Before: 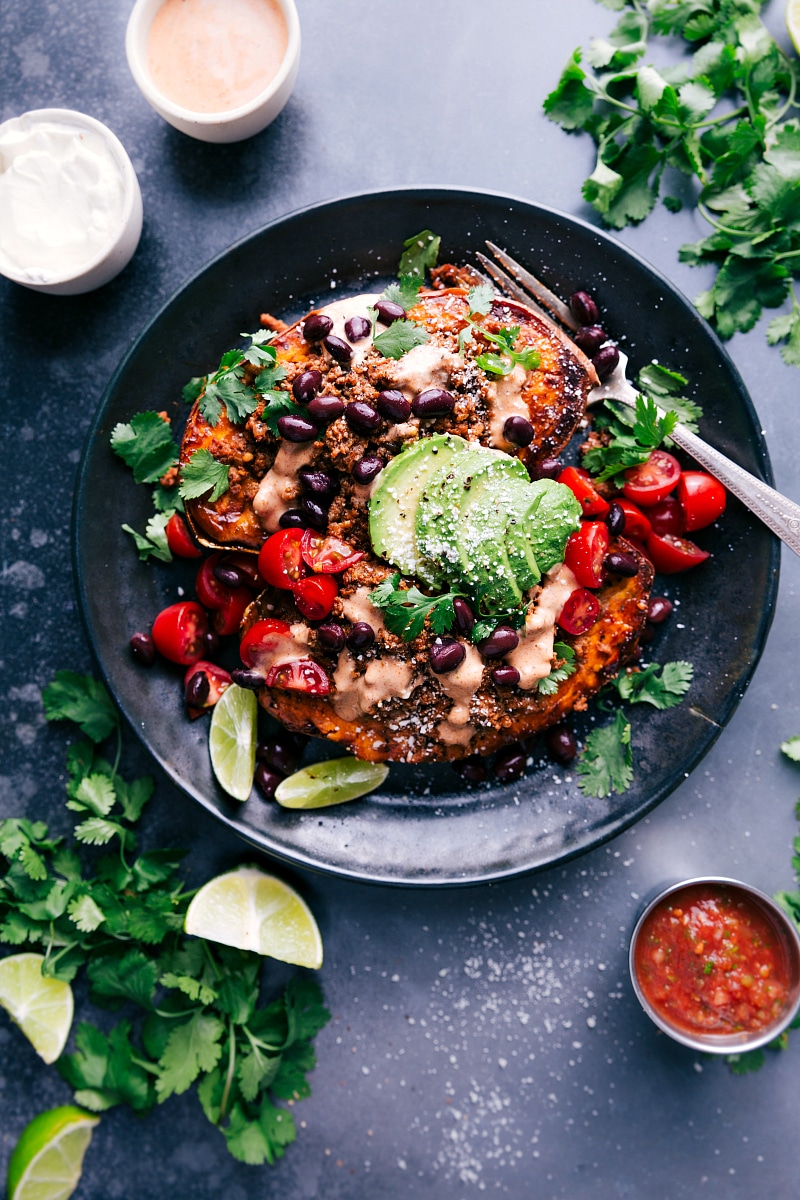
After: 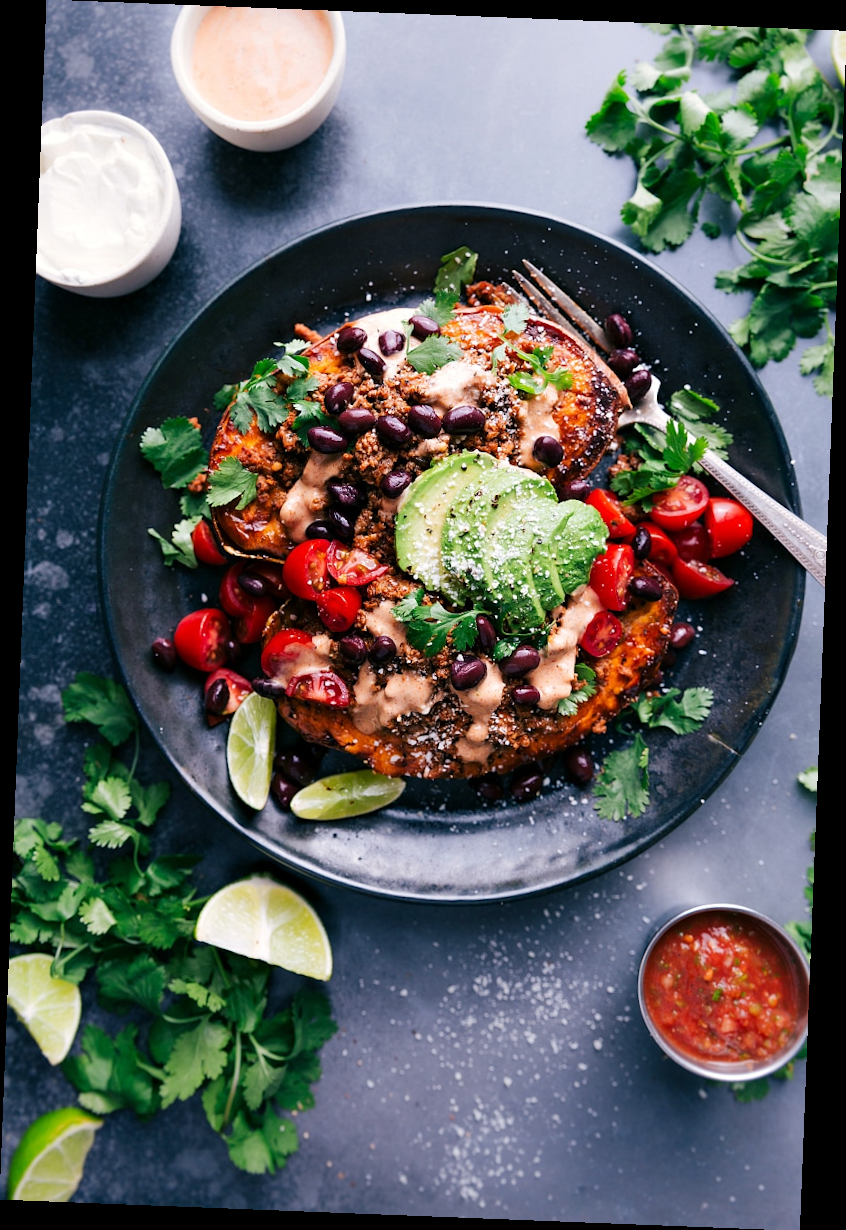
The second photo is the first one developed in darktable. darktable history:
crop and rotate: angle -2.24°
